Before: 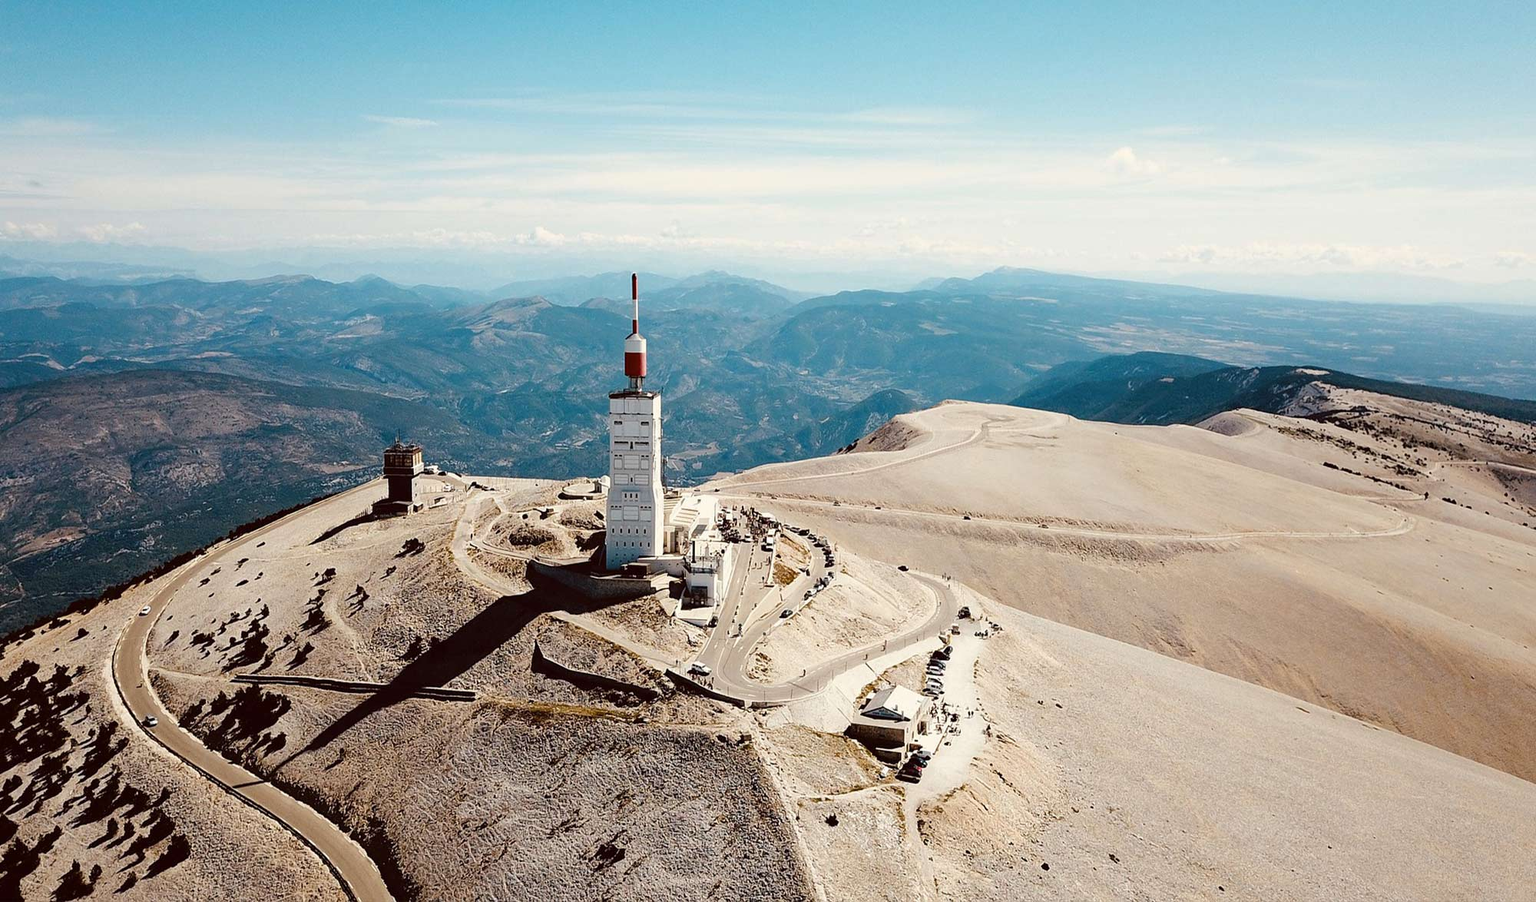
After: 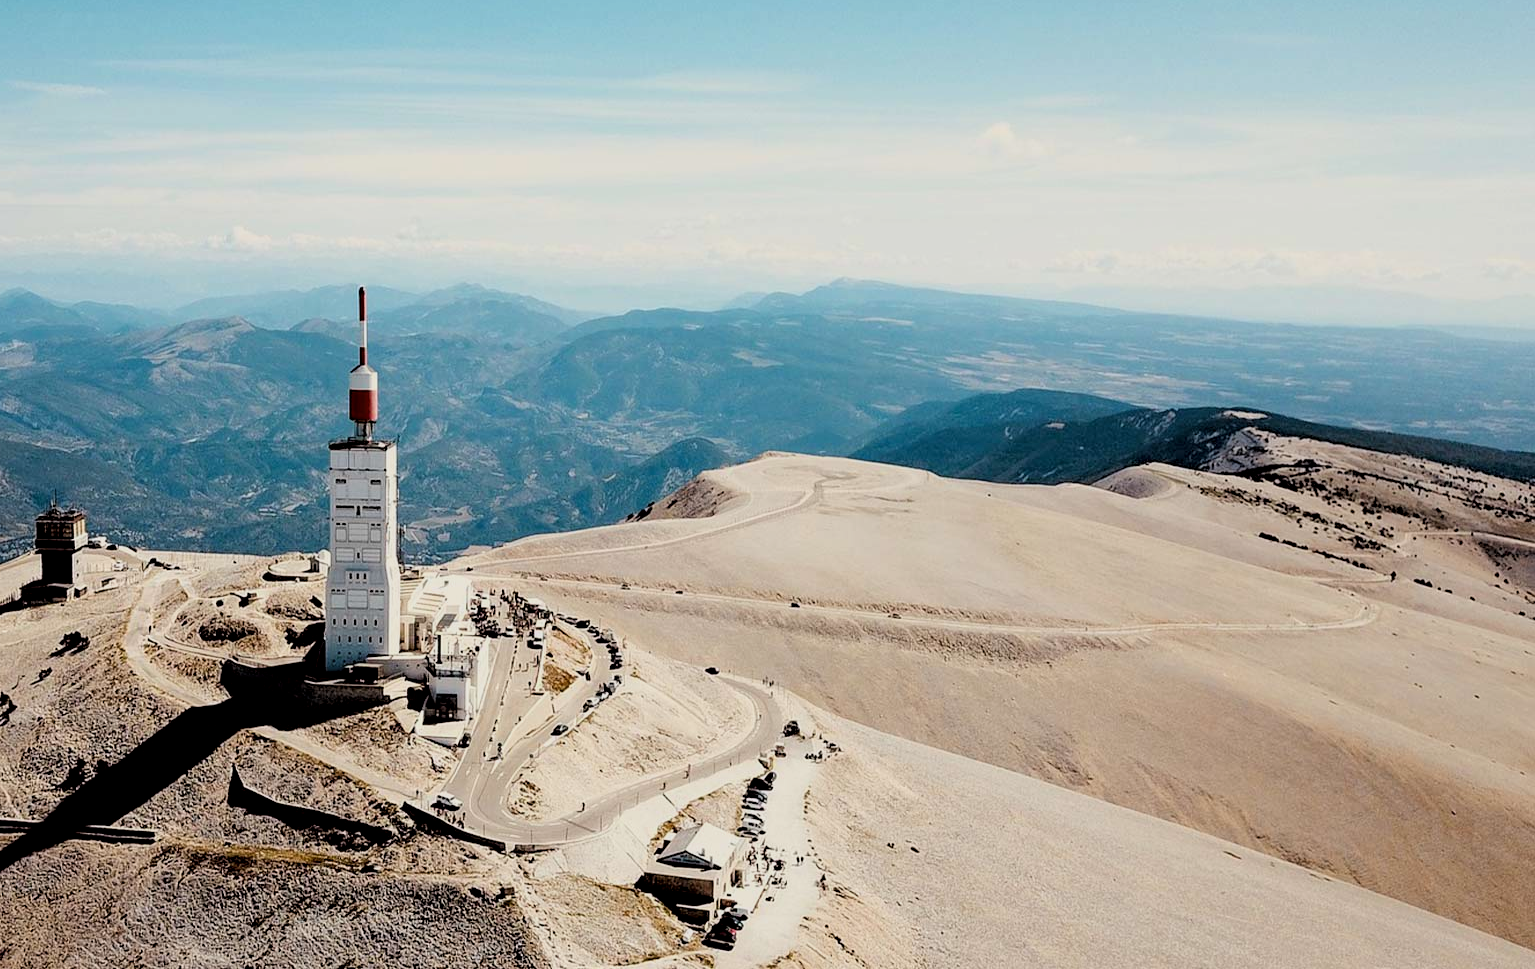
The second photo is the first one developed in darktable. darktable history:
local contrast: highlights 106%, shadows 102%, detail 119%, midtone range 0.2
filmic rgb: black relative exposure -7.77 EV, white relative exposure 4.35 EV, threshold 2.99 EV, target black luminance 0%, hardness 3.76, latitude 50.68%, contrast 1.068, highlights saturation mix 9.16%, shadows ↔ highlights balance -0.221%, color science v6 (2022), enable highlight reconstruction true
crop: left 23.218%, top 5.915%, bottom 11.515%
